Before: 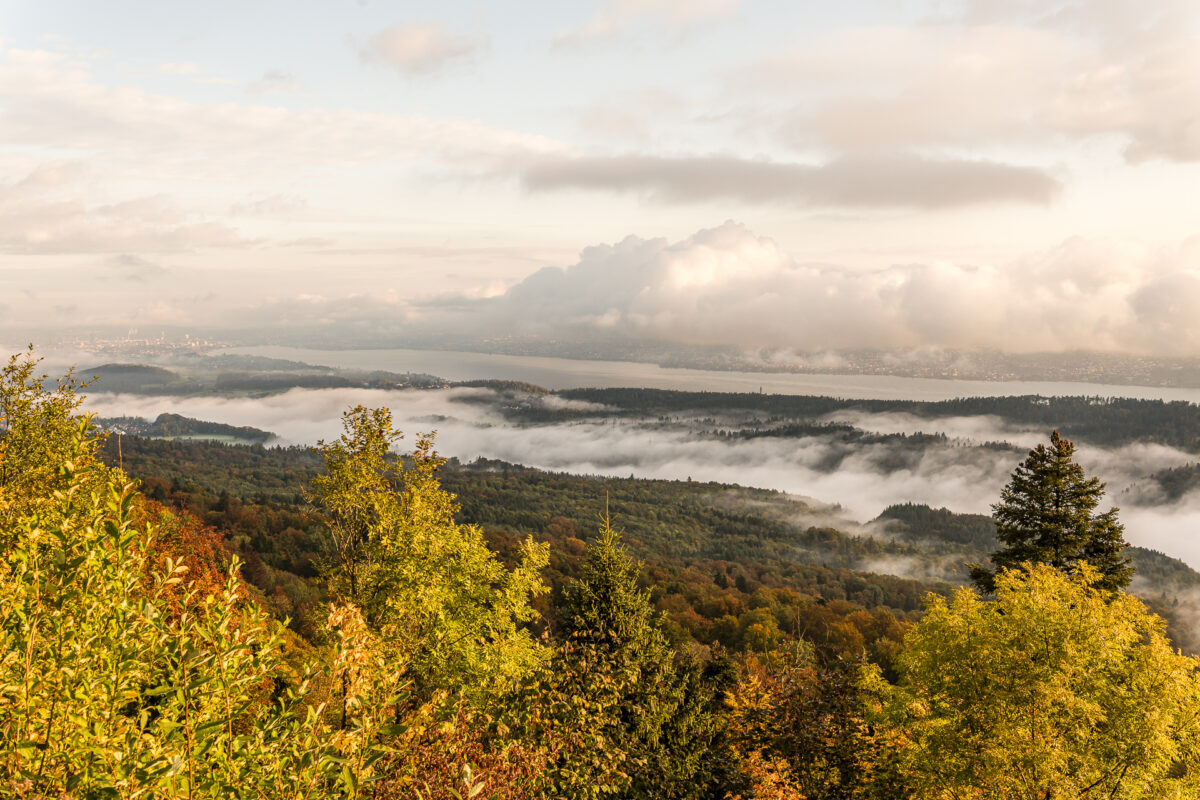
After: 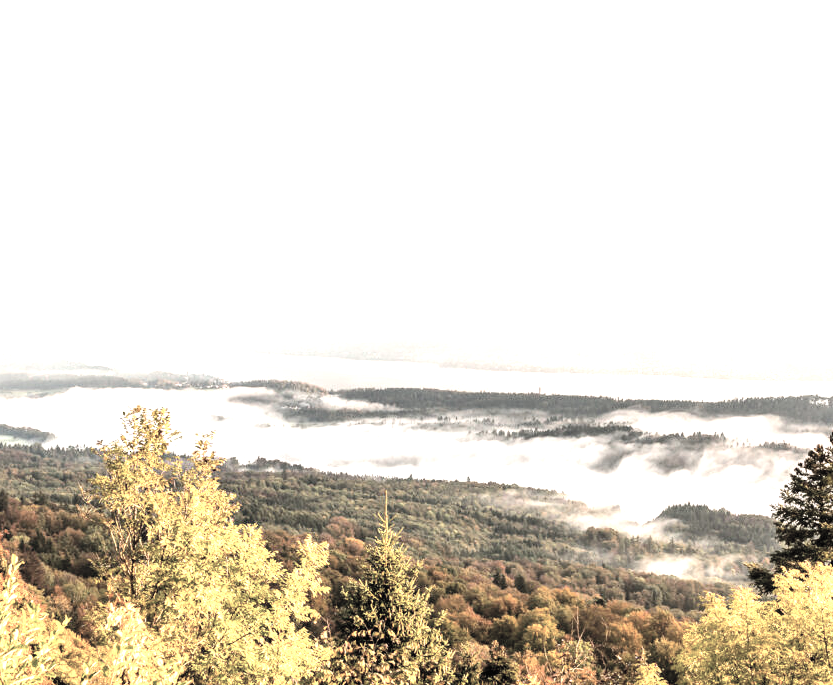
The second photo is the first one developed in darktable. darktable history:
crop: left 18.476%, right 12.067%, bottom 14.347%
exposure: black level correction 0, exposure 1.102 EV, compensate exposure bias true, compensate highlight preservation false
tone equalizer: -8 EV -0.782 EV, -7 EV -0.71 EV, -6 EV -0.567 EV, -5 EV -0.377 EV, -3 EV 0.369 EV, -2 EV 0.6 EV, -1 EV 0.697 EV, +0 EV 0.775 EV, edges refinement/feathering 500, mask exposure compensation -1.57 EV, preserve details no
contrast brightness saturation: brightness 0.181, saturation -0.505
